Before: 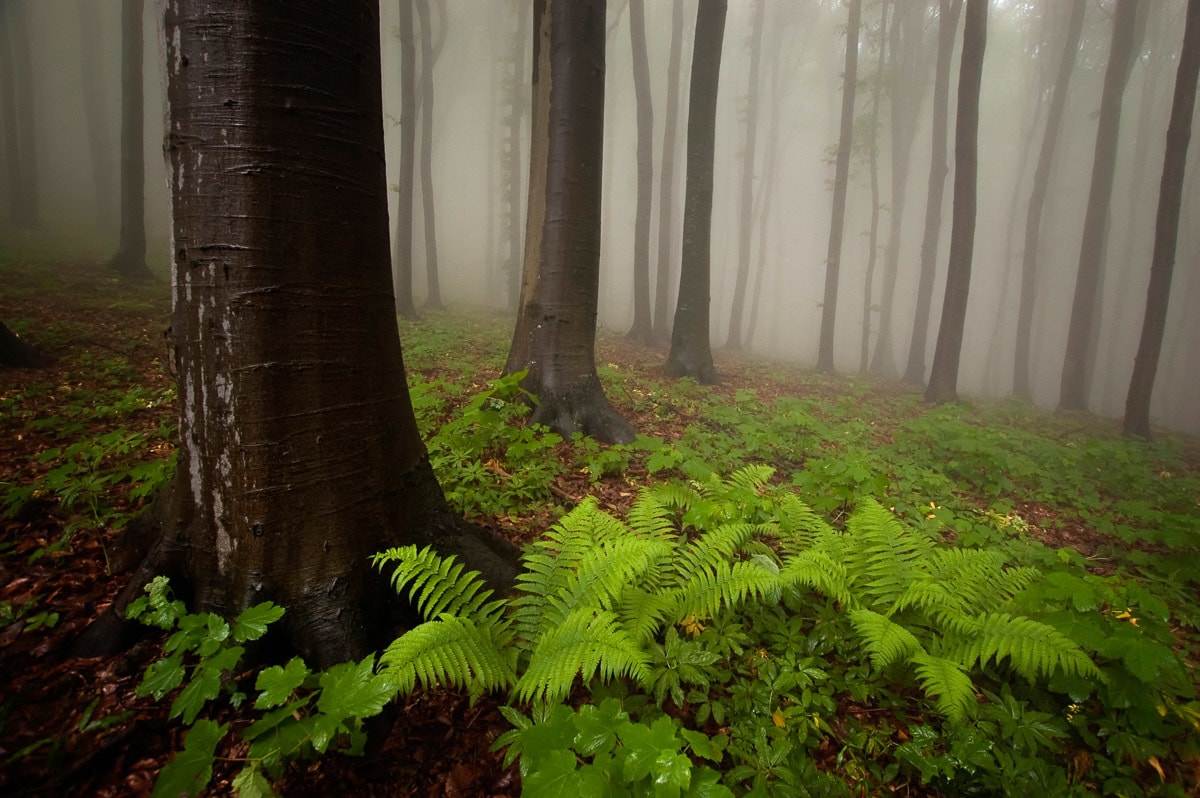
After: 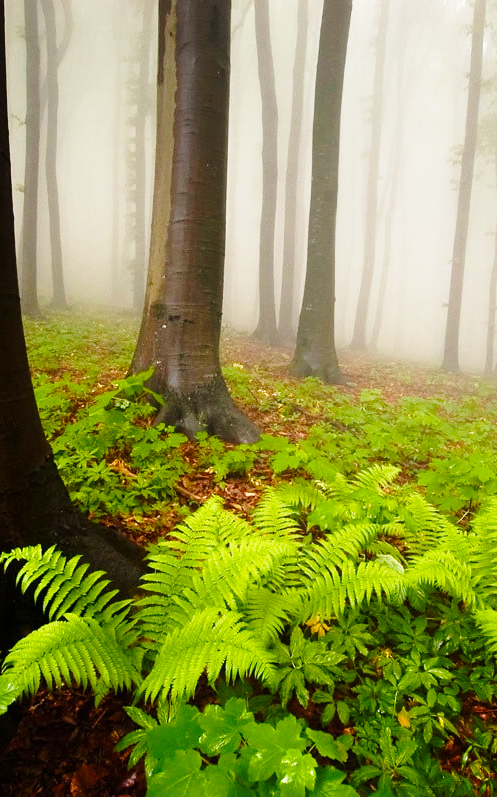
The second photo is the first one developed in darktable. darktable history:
color balance rgb: shadows lift › chroma 2.001%, shadows lift › hue 248.6°, perceptual saturation grading › global saturation 20%, perceptual saturation grading › highlights -25.482%, perceptual saturation grading › shadows 25.04%, perceptual brilliance grading › global brilliance 11.709%
base curve: curves: ch0 [(0, 0) (0.028, 0.03) (0.121, 0.232) (0.46, 0.748) (0.859, 0.968) (1, 1)], preserve colors none
crop: left 31.275%, right 27.261%
